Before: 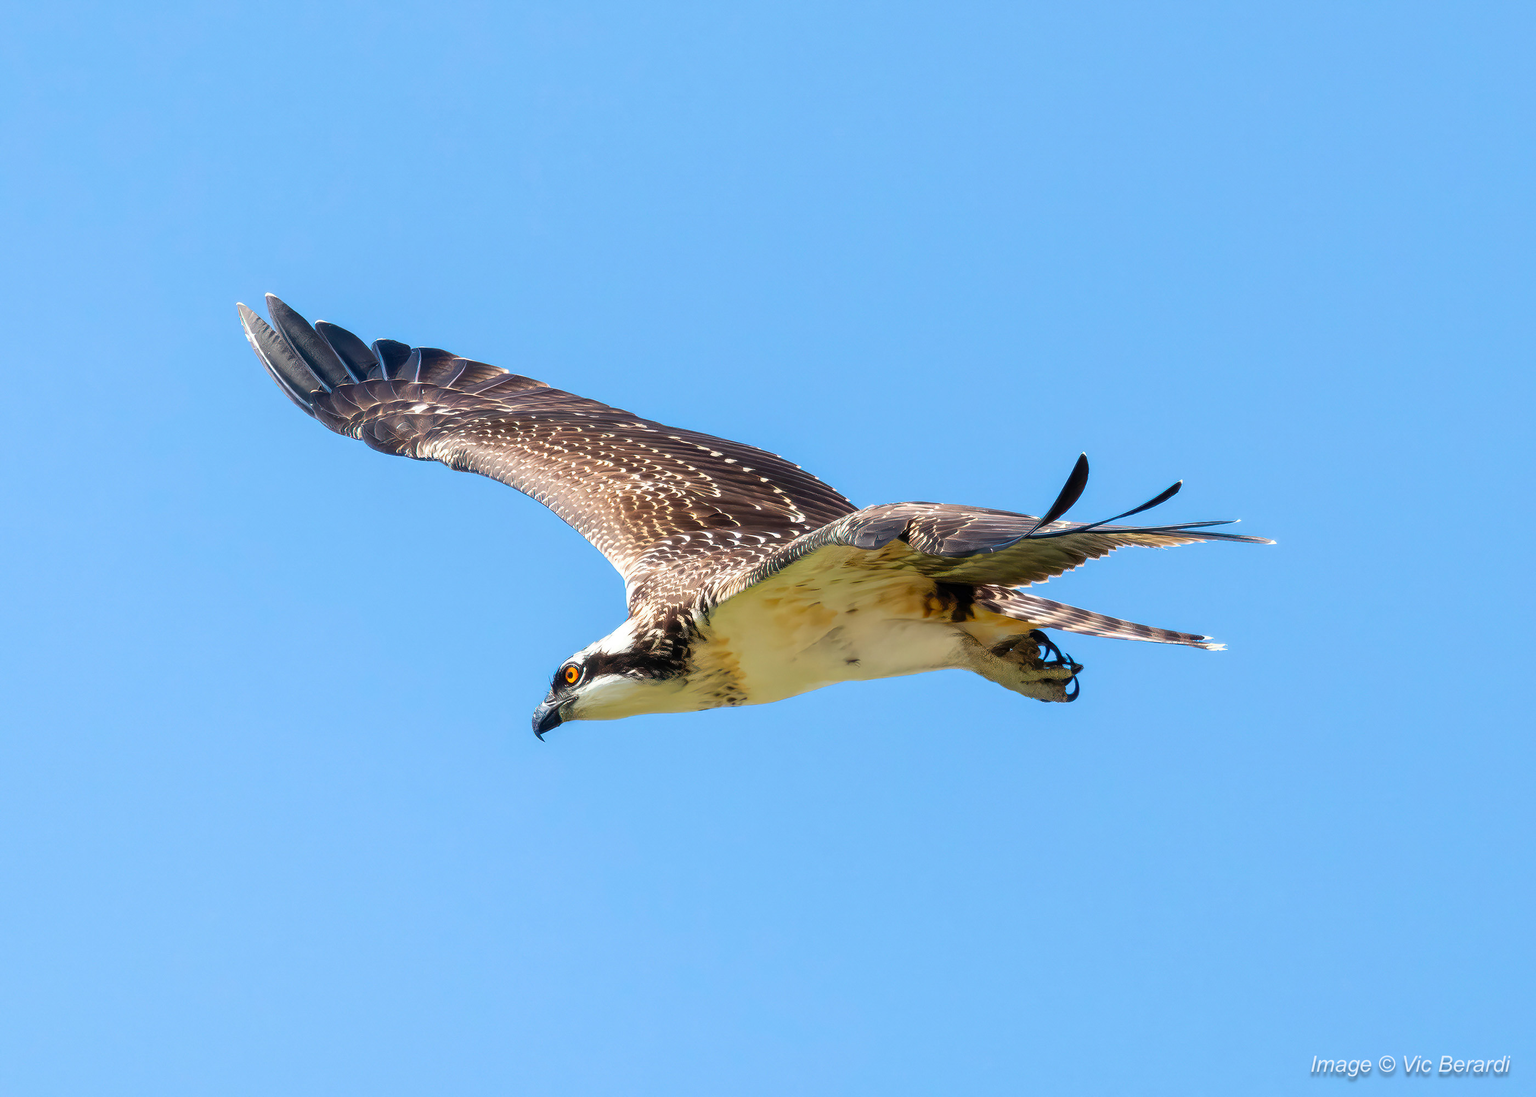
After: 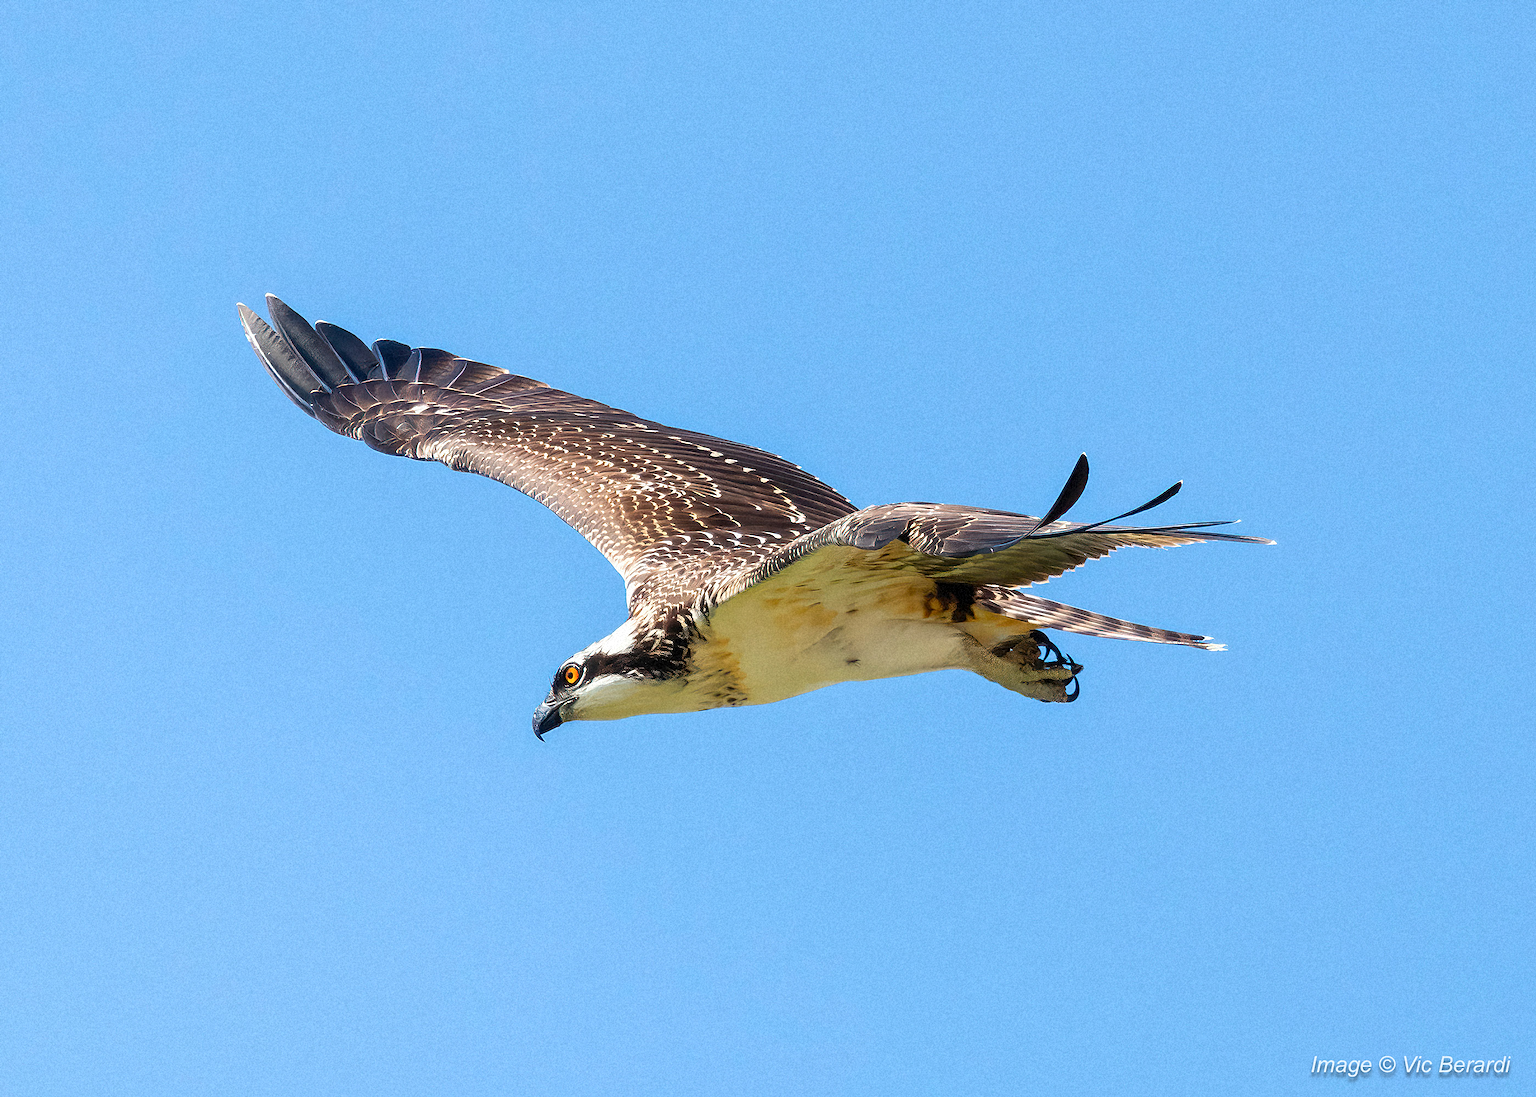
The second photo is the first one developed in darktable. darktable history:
sharpen: on, module defaults
grain: mid-tones bias 0%
